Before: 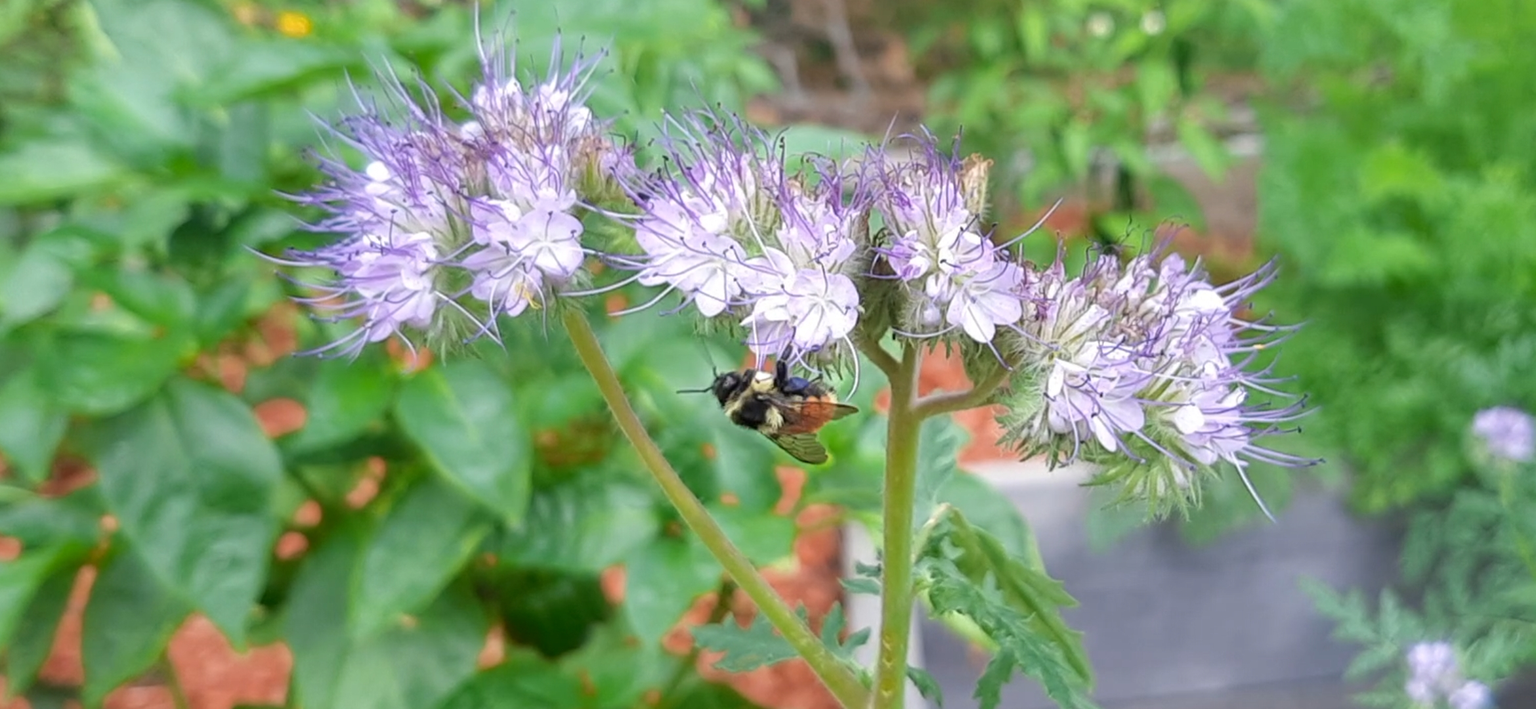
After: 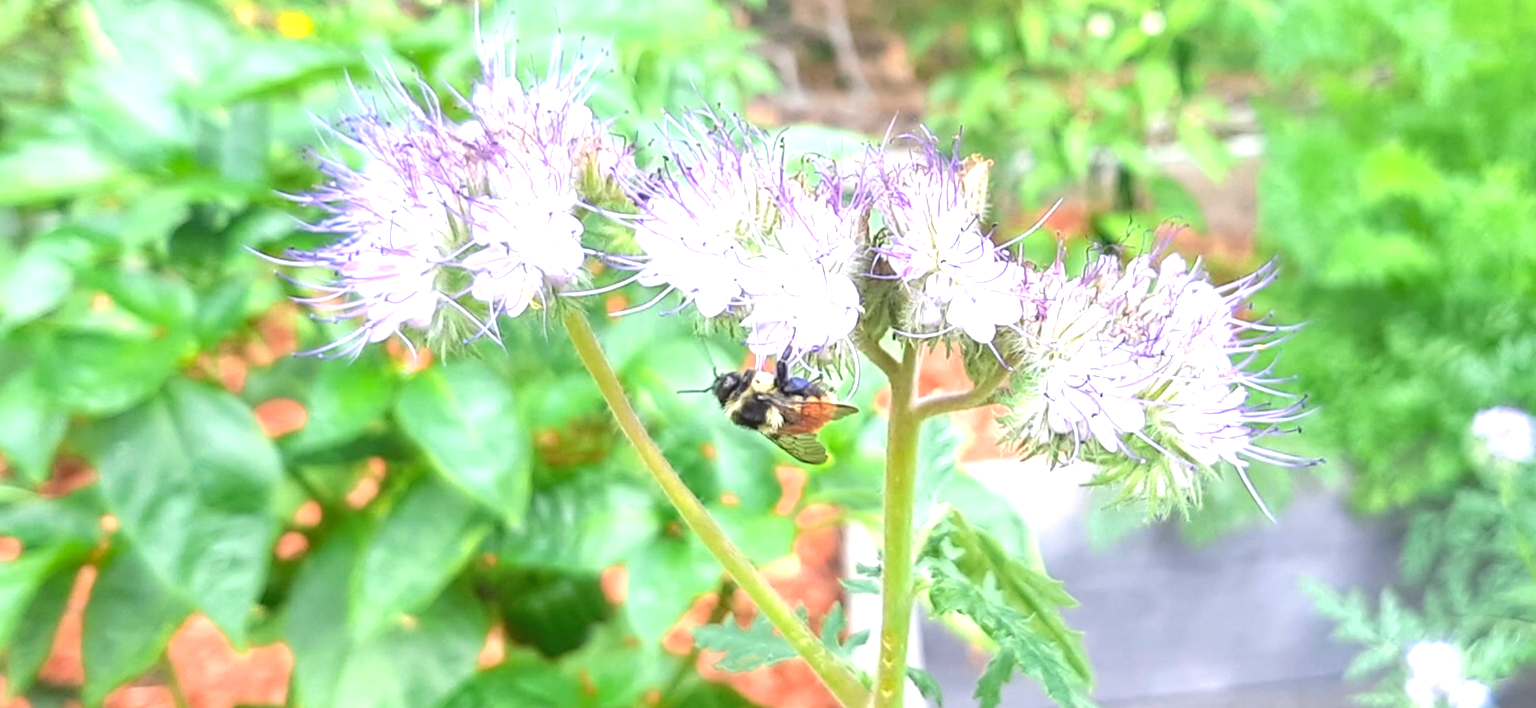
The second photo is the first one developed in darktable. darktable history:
exposure: black level correction 0, exposure 1.199 EV, compensate highlight preservation false
local contrast: detail 110%
